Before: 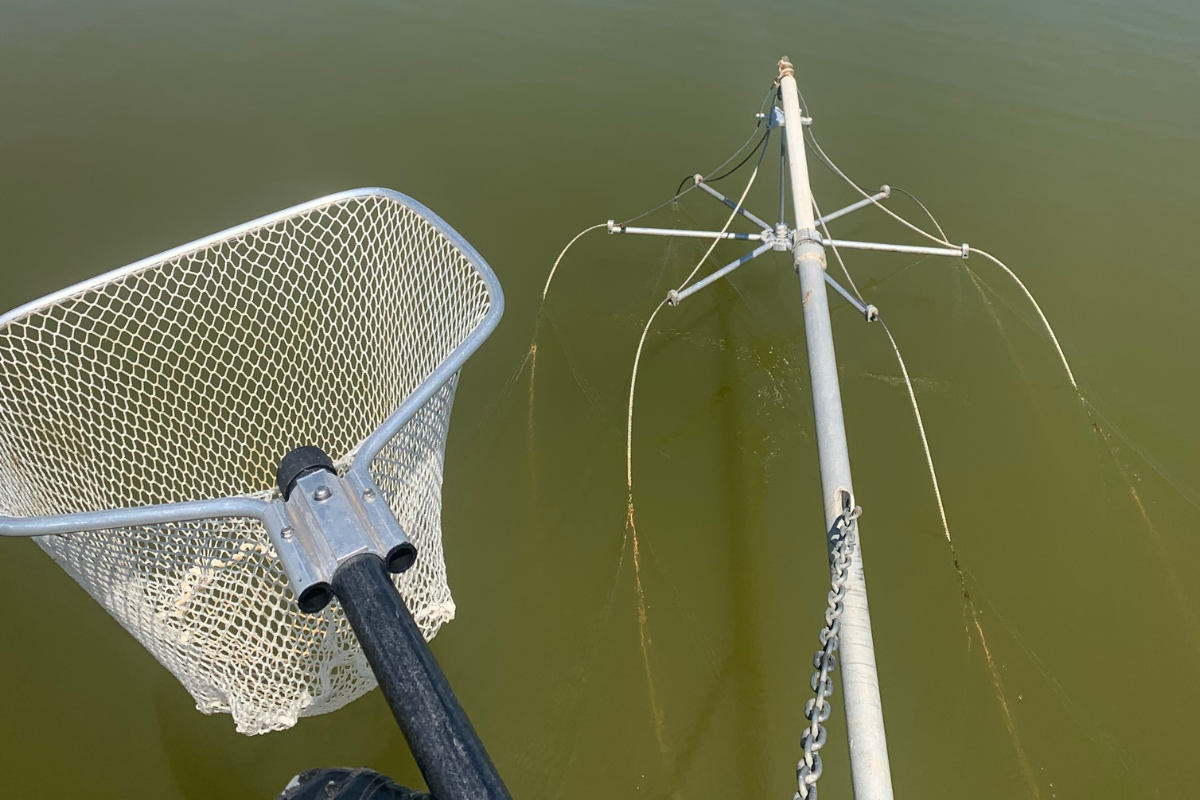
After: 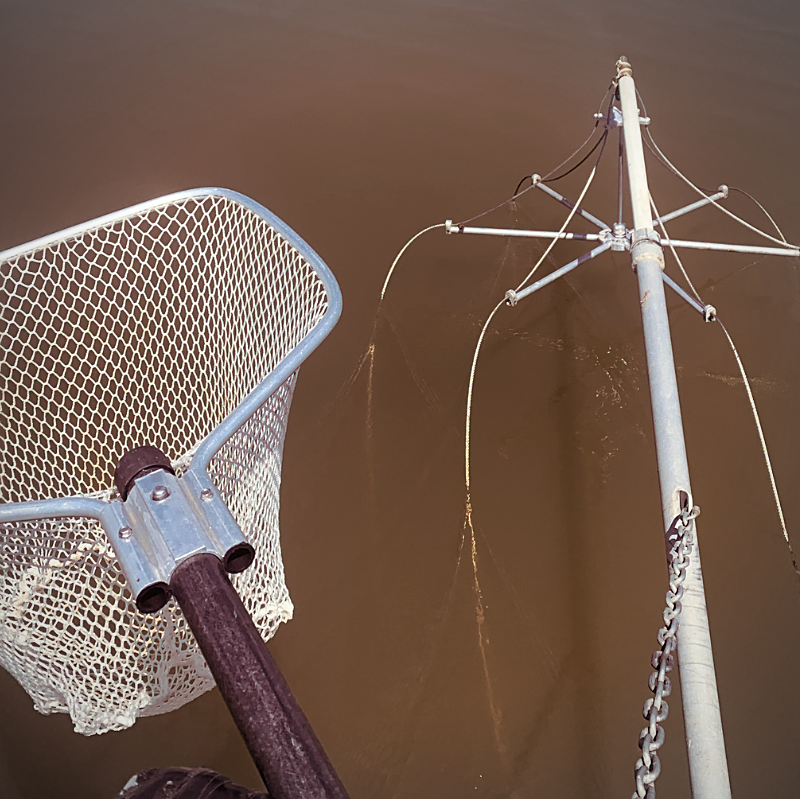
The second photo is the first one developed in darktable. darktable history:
sharpen: radius 1.864, amount 0.398, threshold 1.271
crop and rotate: left 13.537%, right 19.796%
vignetting: fall-off radius 60.65%
white balance: red 1.004, blue 1.024
split-toning: on, module defaults
